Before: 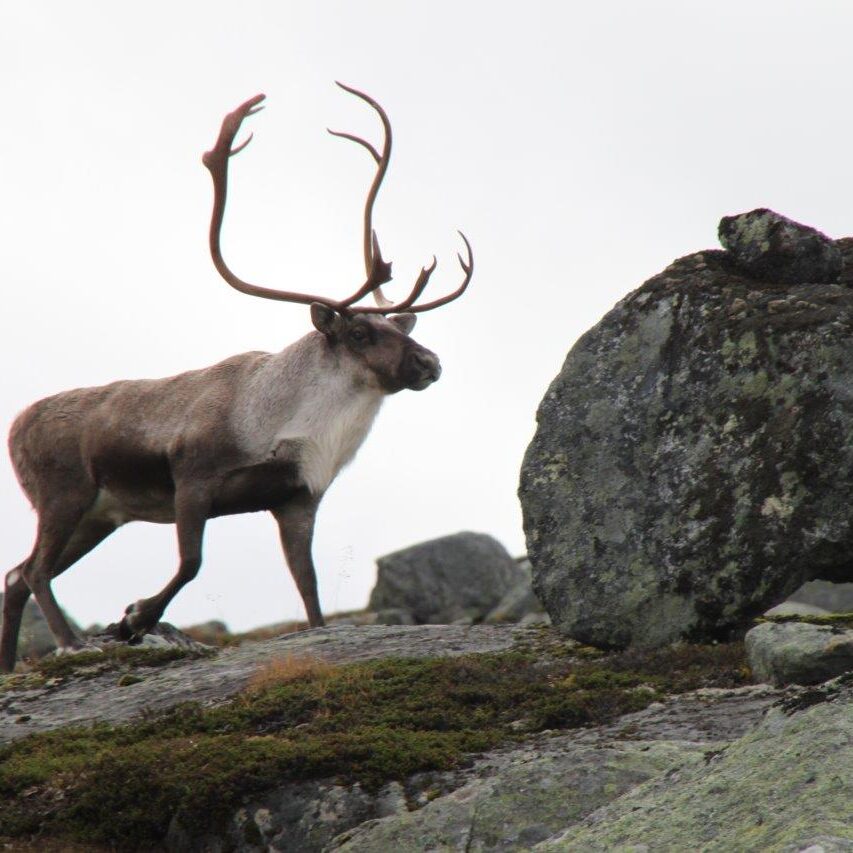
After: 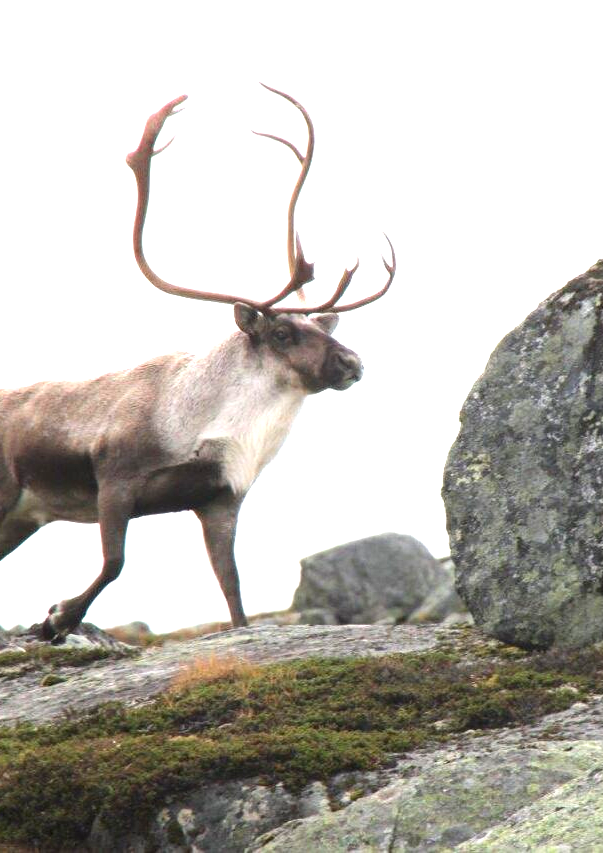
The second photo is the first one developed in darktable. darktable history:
exposure: black level correction 0, exposure 1.45 EV, compensate exposure bias true, compensate highlight preservation false
crop and rotate: left 9.061%, right 20.142%
